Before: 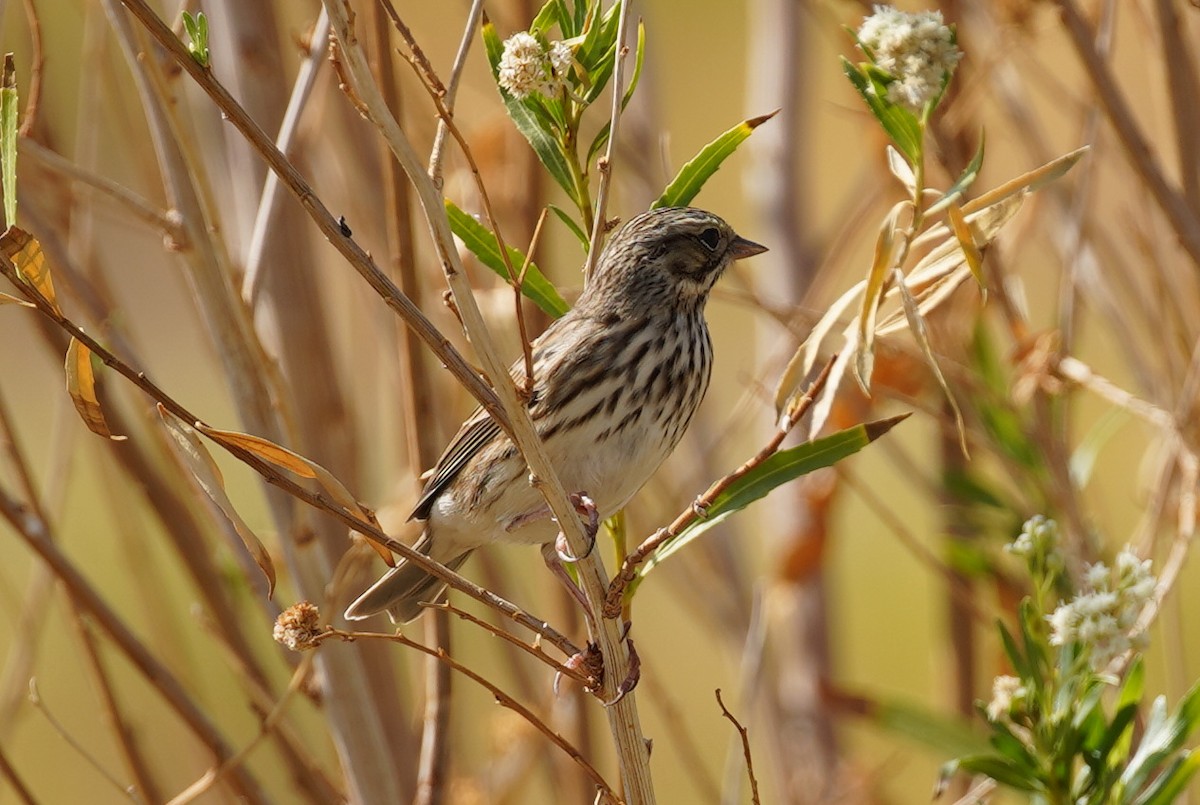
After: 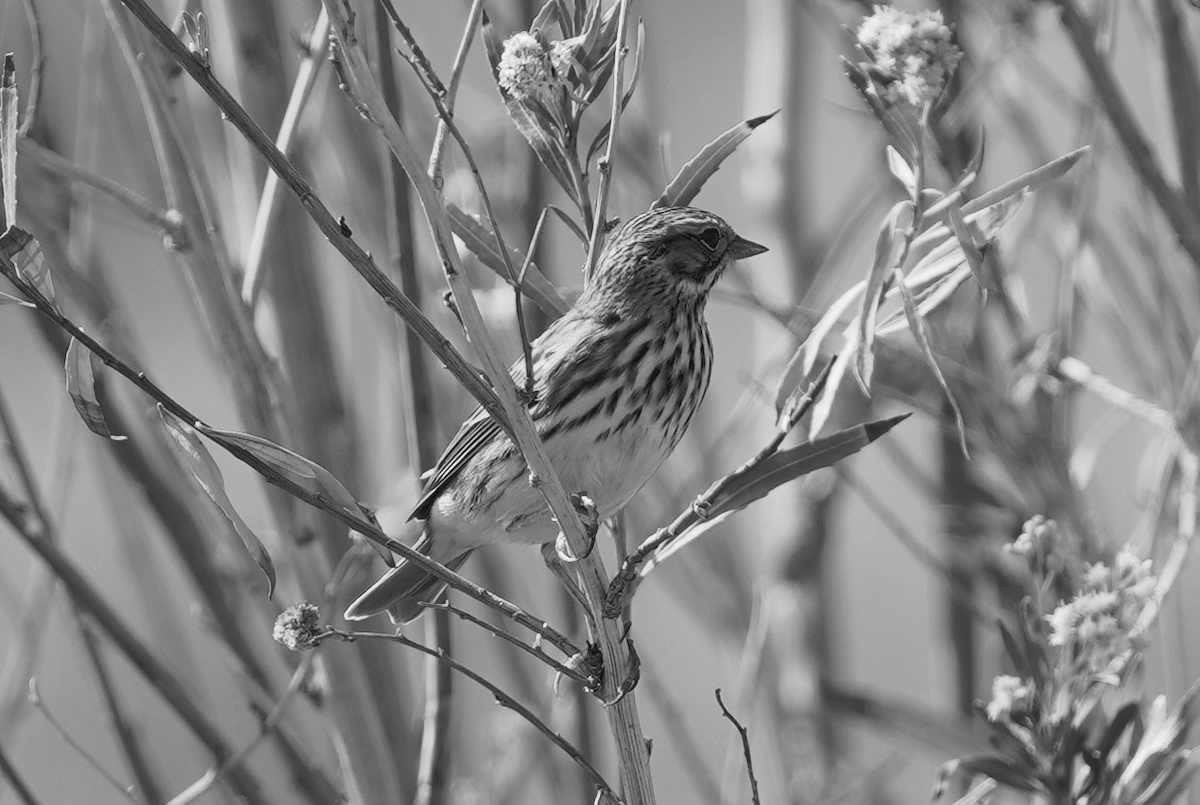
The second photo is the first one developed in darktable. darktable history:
tone curve: curves: ch0 [(0, 0) (0.003, 0.026) (0.011, 0.03) (0.025, 0.047) (0.044, 0.082) (0.069, 0.119) (0.1, 0.157) (0.136, 0.19) (0.177, 0.231) (0.224, 0.27) (0.277, 0.318) (0.335, 0.383) (0.399, 0.456) (0.468, 0.532) (0.543, 0.618) (0.623, 0.71) (0.709, 0.786) (0.801, 0.851) (0.898, 0.908) (1, 1)], preserve colors none
color look up table: target L [86.7, 86.7, 87.41, 75.88, 67, 61.32, 49.24, 34.88, 21.25, 201, 72.94, 62.46, 59.41, 55.8, 51.22, 41.83, 49.64, 44, 51.22, 45.36, 43.19, 32.32, 33.46, 9.598, 14.2, 2.461, 90.24, 80.97, 83.12, 74.42, 67.74, 64.74, 62.08, 71.47, 63.98, 46.84, 57.09, 37.13, 40.73, 23.07, 21.7, 17.06, 94.45, 83.12, 77.34, 79.88, 53.68, 48.44, 5.065], target a [-0.002 ×4, 0 ×6, -0.001, 0, 0, 0.001, 0, 0.001, 0, 0, 0, 0.001, 0, 0, 0.001, 0, 0, 0, -0.001, -0.001, -0.002, -0.001, 0, 0, 0, -0.001, 0, 0, 0, 0.001, 0, 0, 0, -0.001, -0.001, -0.002, -0.001, 0, 0.001, 0, 0], target b [0.022 ×4, 0.002, 0.002, 0.001, 0.001, 0.001, -0.001, 0.002, 0.002, 0.002, -0.004, 0.001, -0.003, 0.001, 0.001, 0.001, -0.003, 0.001, -0.003, -0.003, -0.001, -0.001, 0.001, 0.001, 0.022, 0.023, 0.022, 0.002 ×5, 0.001, 0.002, -0.003, -0.003, 0.001, 0.001, 0.009, 0, 0.023, 0.002, 0.001, -0.002, 0.001, 0.001], num patches 49
